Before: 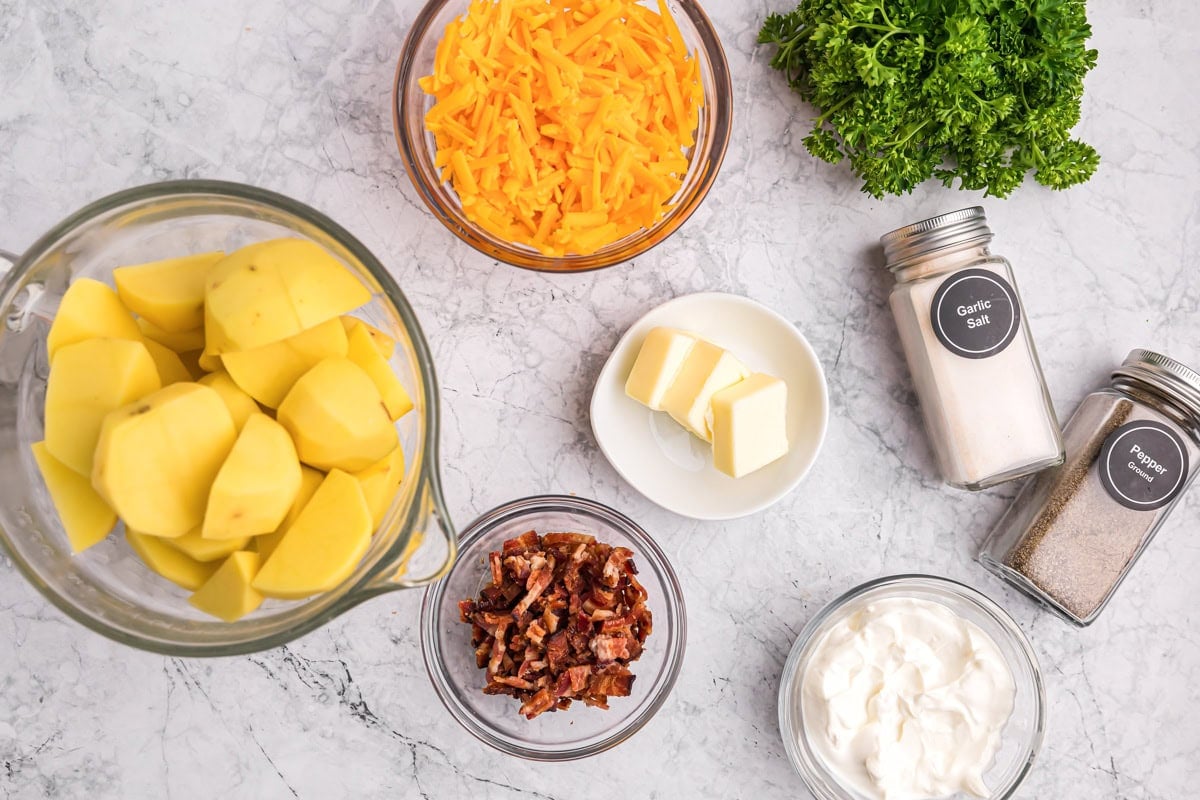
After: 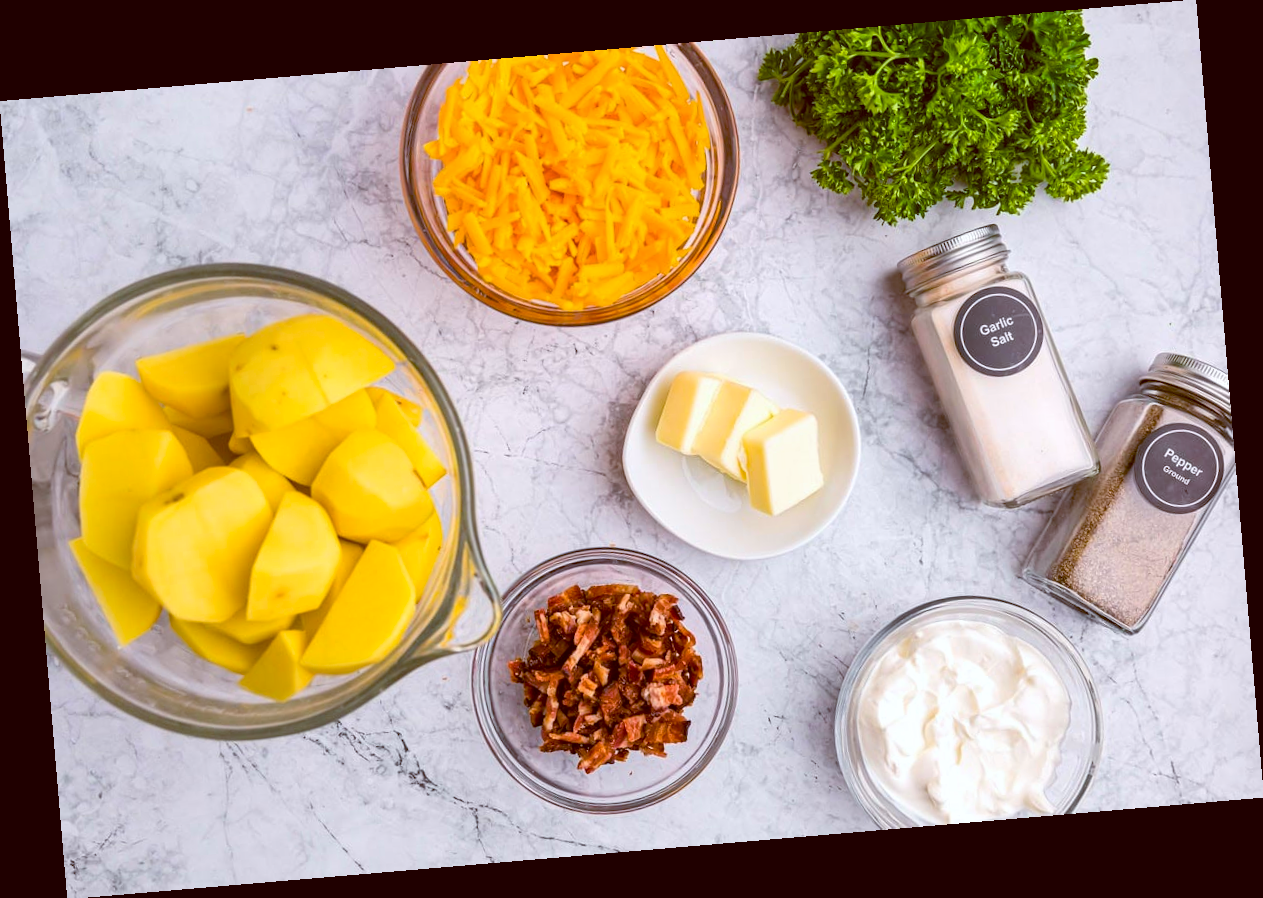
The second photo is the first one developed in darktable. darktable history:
rotate and perspective: rotation -4.86°, automatic cropping off
color balance rgb: global vibrance 42.74%
color balance: lift [1, 1.015, 1.004, 0.985], gamma [1, 0.958, 0.971, 1.042], gain [1, 0.956, 0.977, 1.044]
